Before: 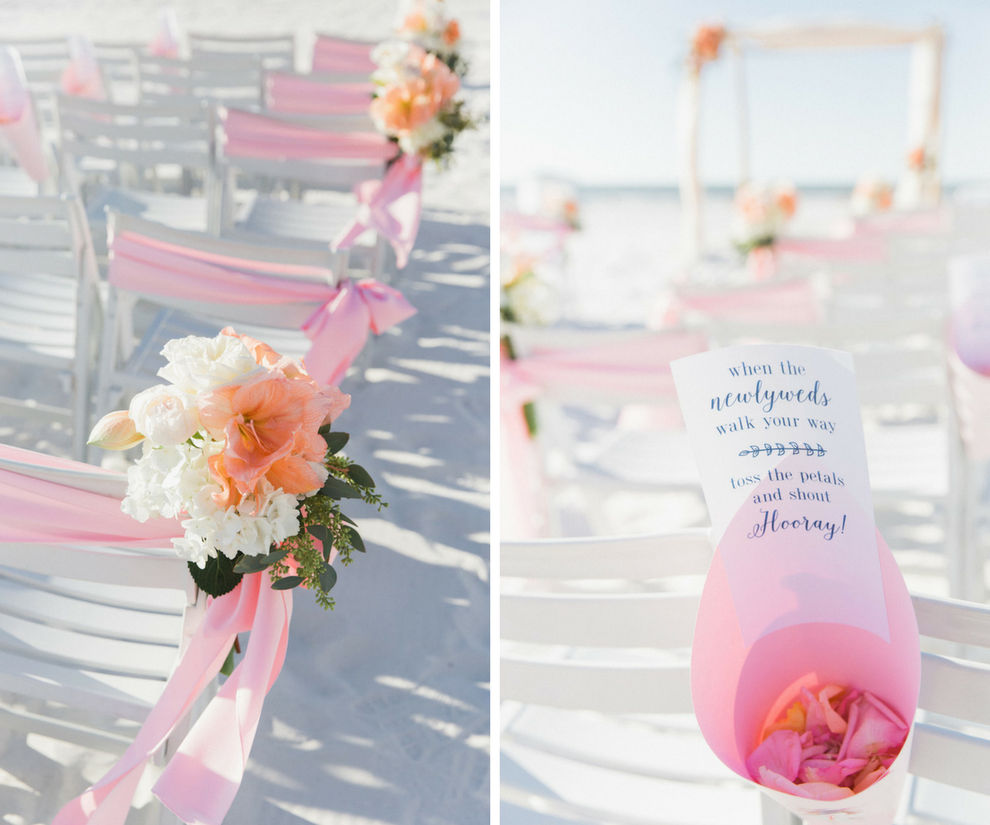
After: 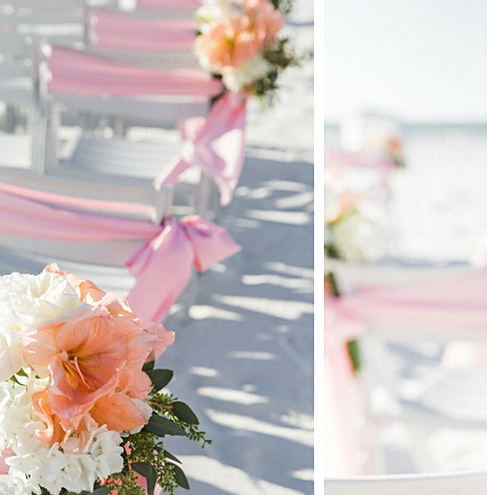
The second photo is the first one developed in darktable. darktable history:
local contrast: on, module defaults
white balance: emerald 1
crop: left 17.835%, top 7.675%, right 32.881%, bottom 32.213%
sharpen: on, module defaults
